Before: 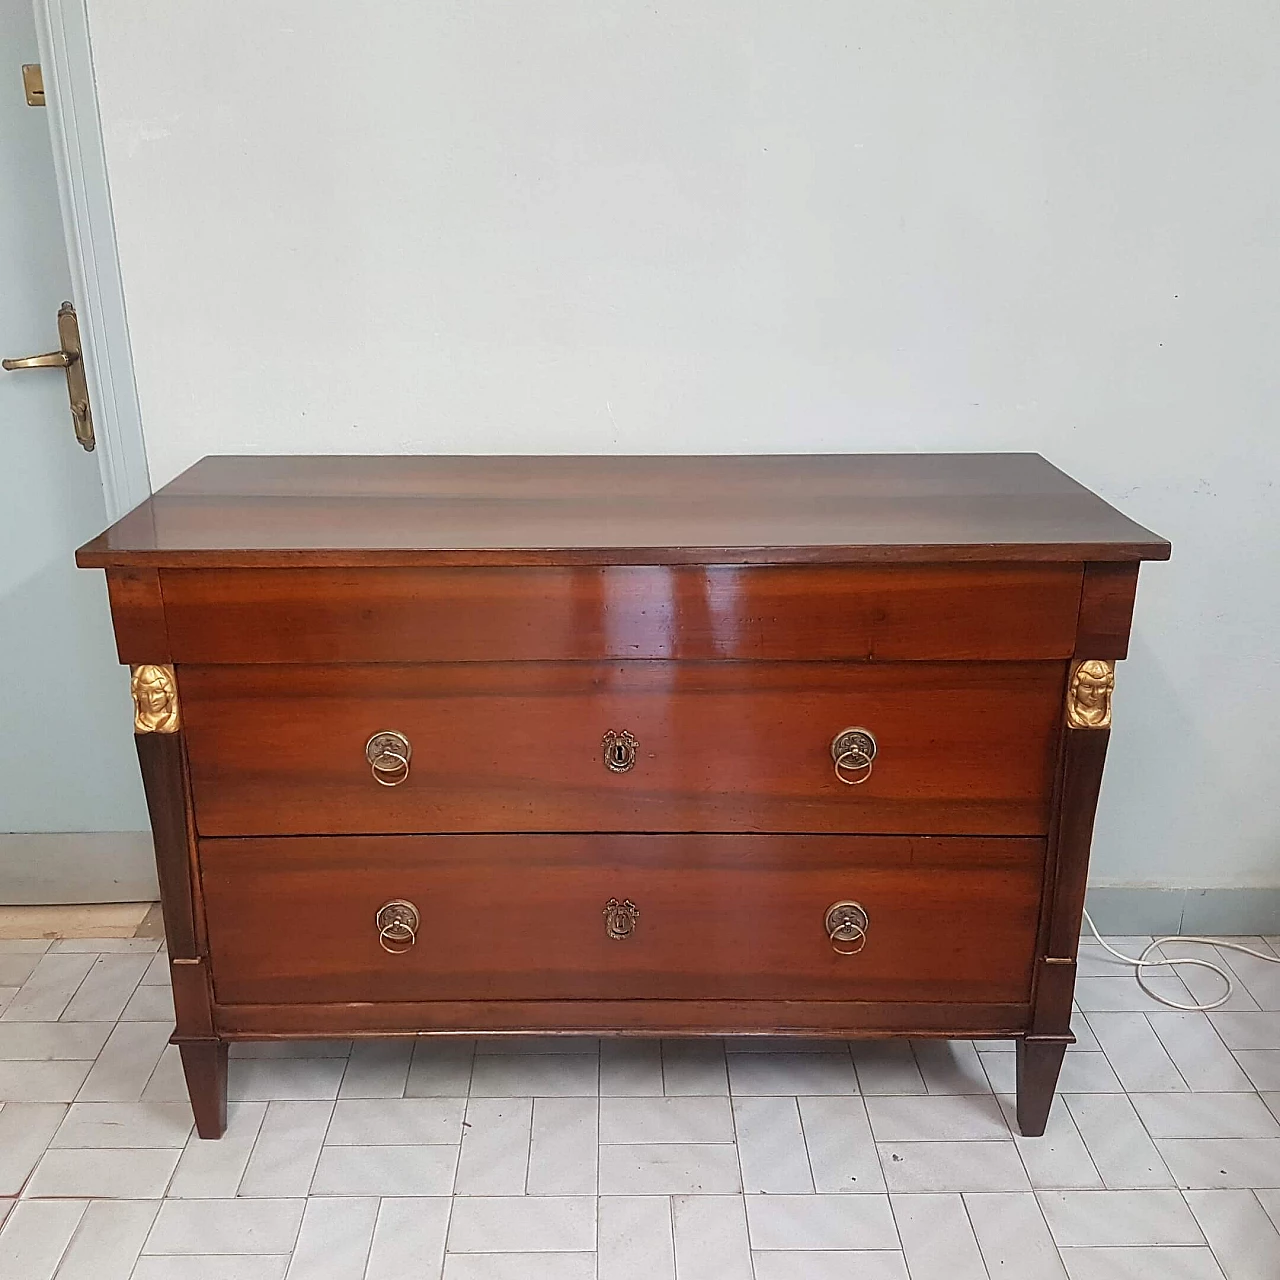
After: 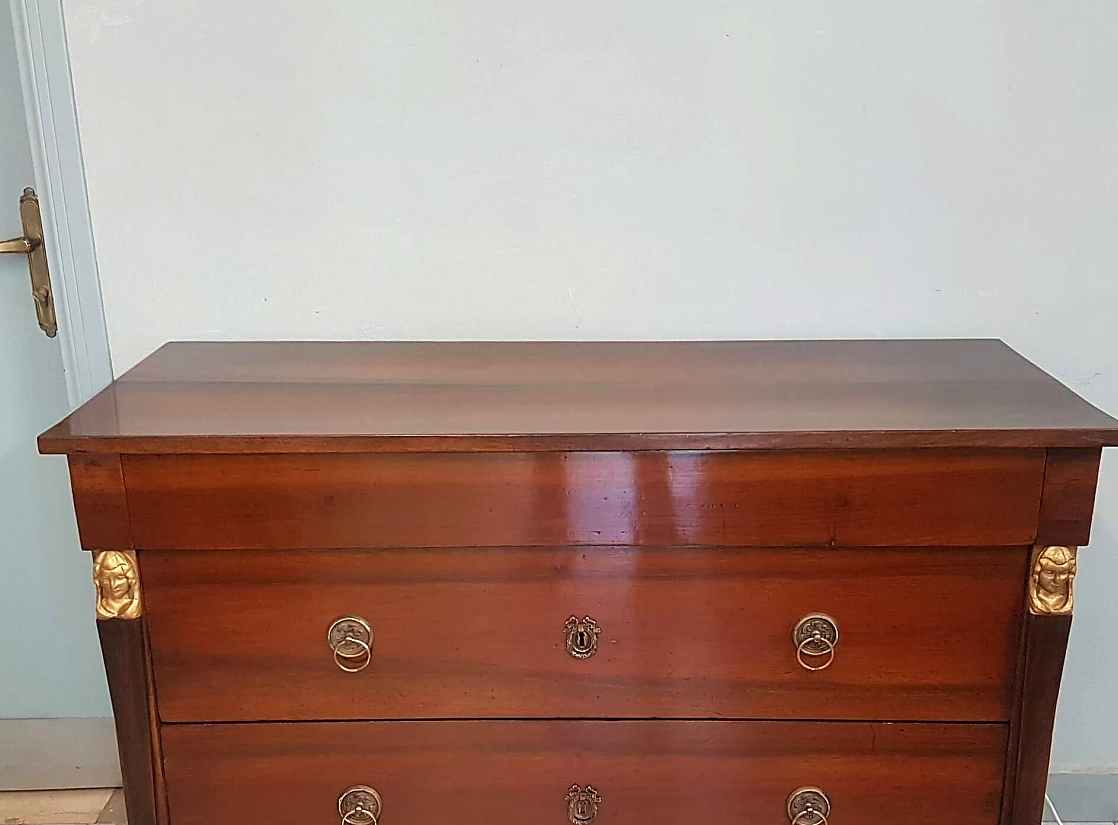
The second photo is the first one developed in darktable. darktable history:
crop: left 2.973%, top 8.907%, right 9.638%, bottom 26.613%
velvia: strength 21.32%
